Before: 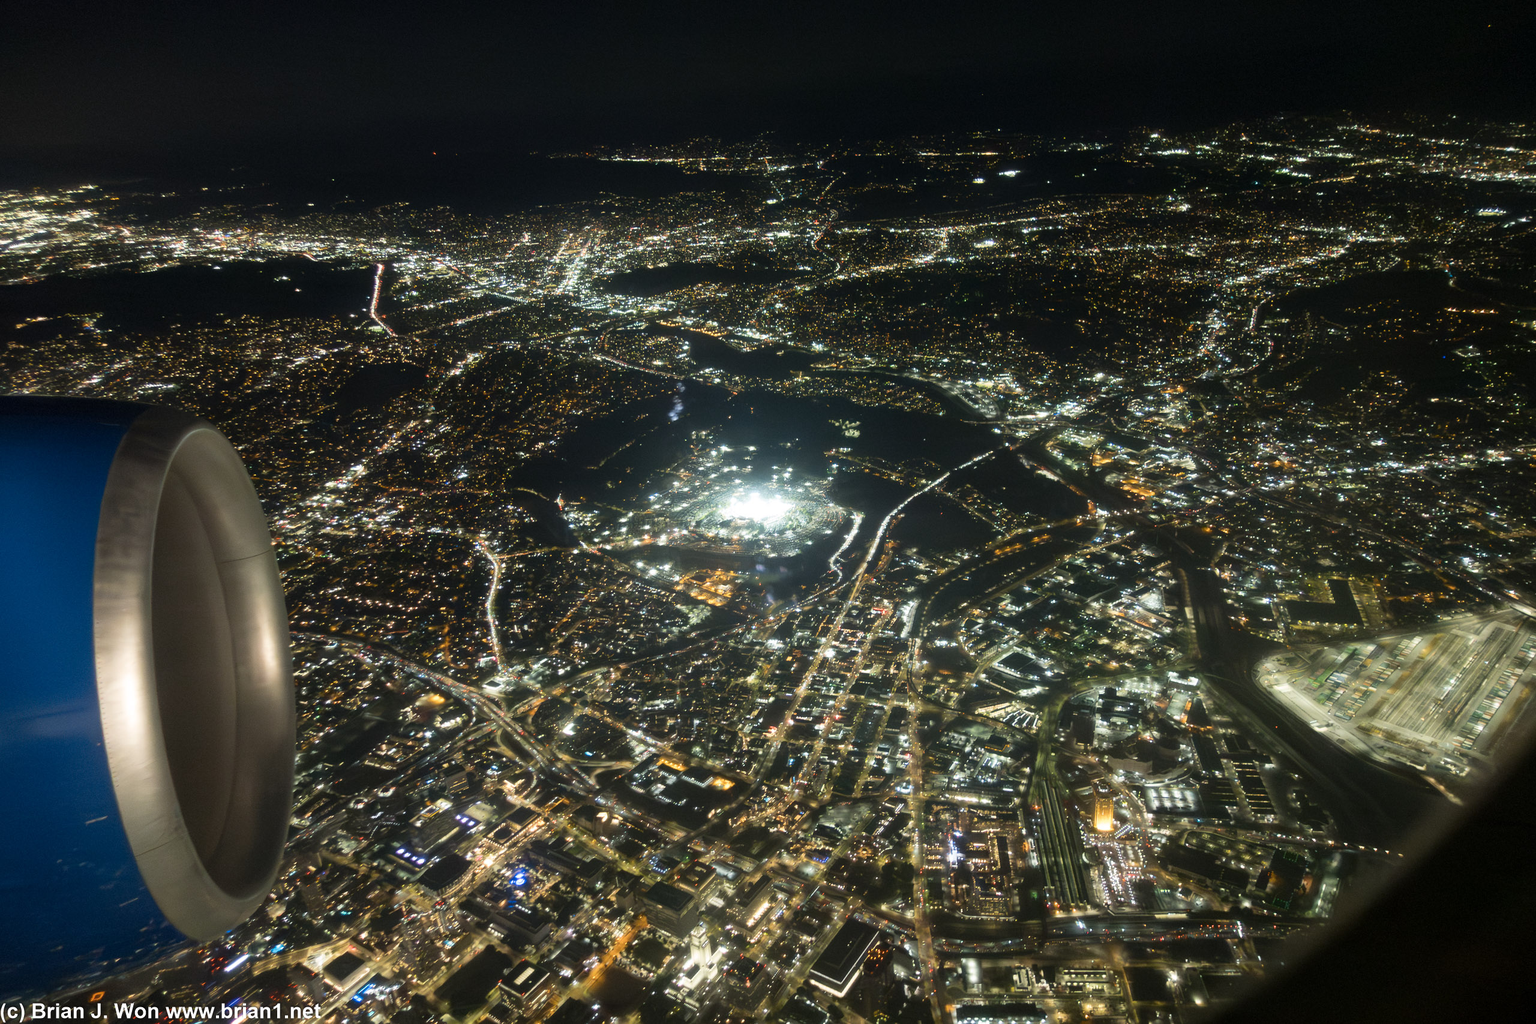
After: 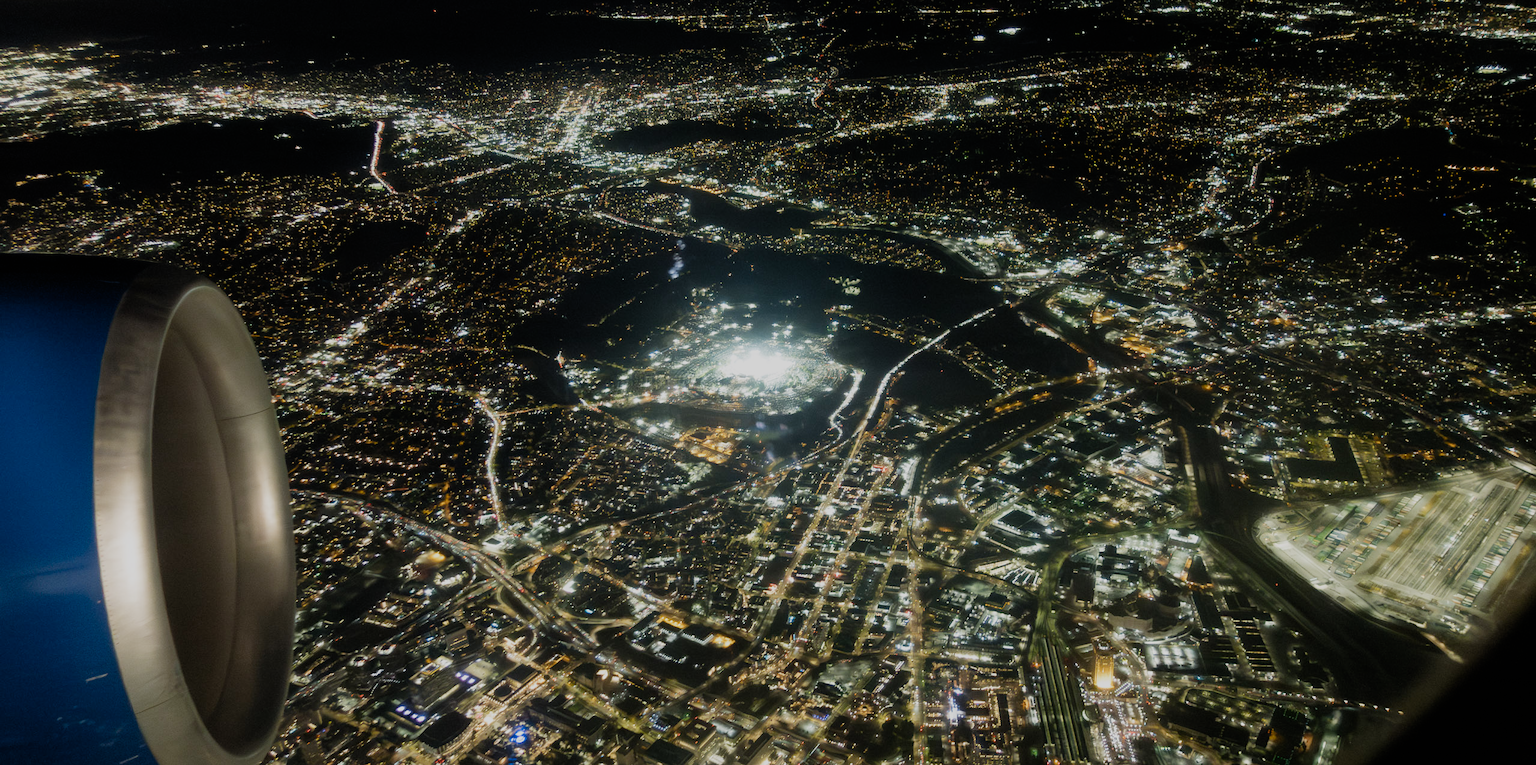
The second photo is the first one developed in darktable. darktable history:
filmic rgb: black relative exposure -7.65 EV, white relative exposure 4.56 EV, threshold 5.99 EV, hardness 3.61, add noise in highlights 0.001, preserve chrominance no, color science v3 (2019), use custom middle-gray values true, contrast in highlights soft, enable highlight reconstruction true
crop: top 13.974%, bottom 11.264%
